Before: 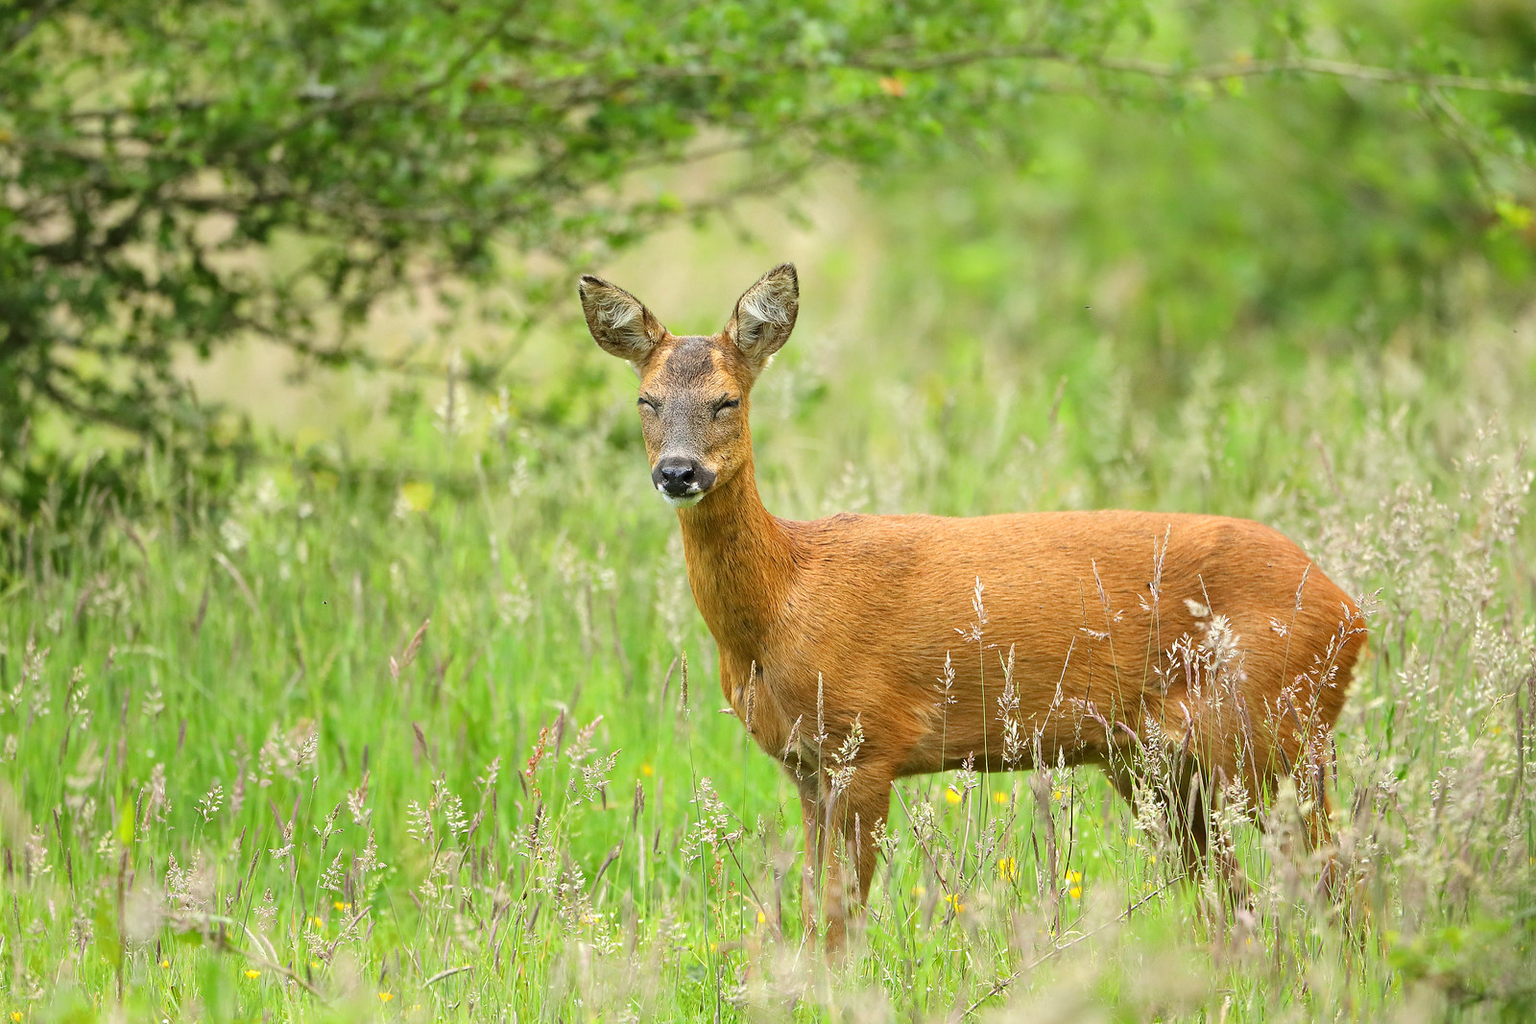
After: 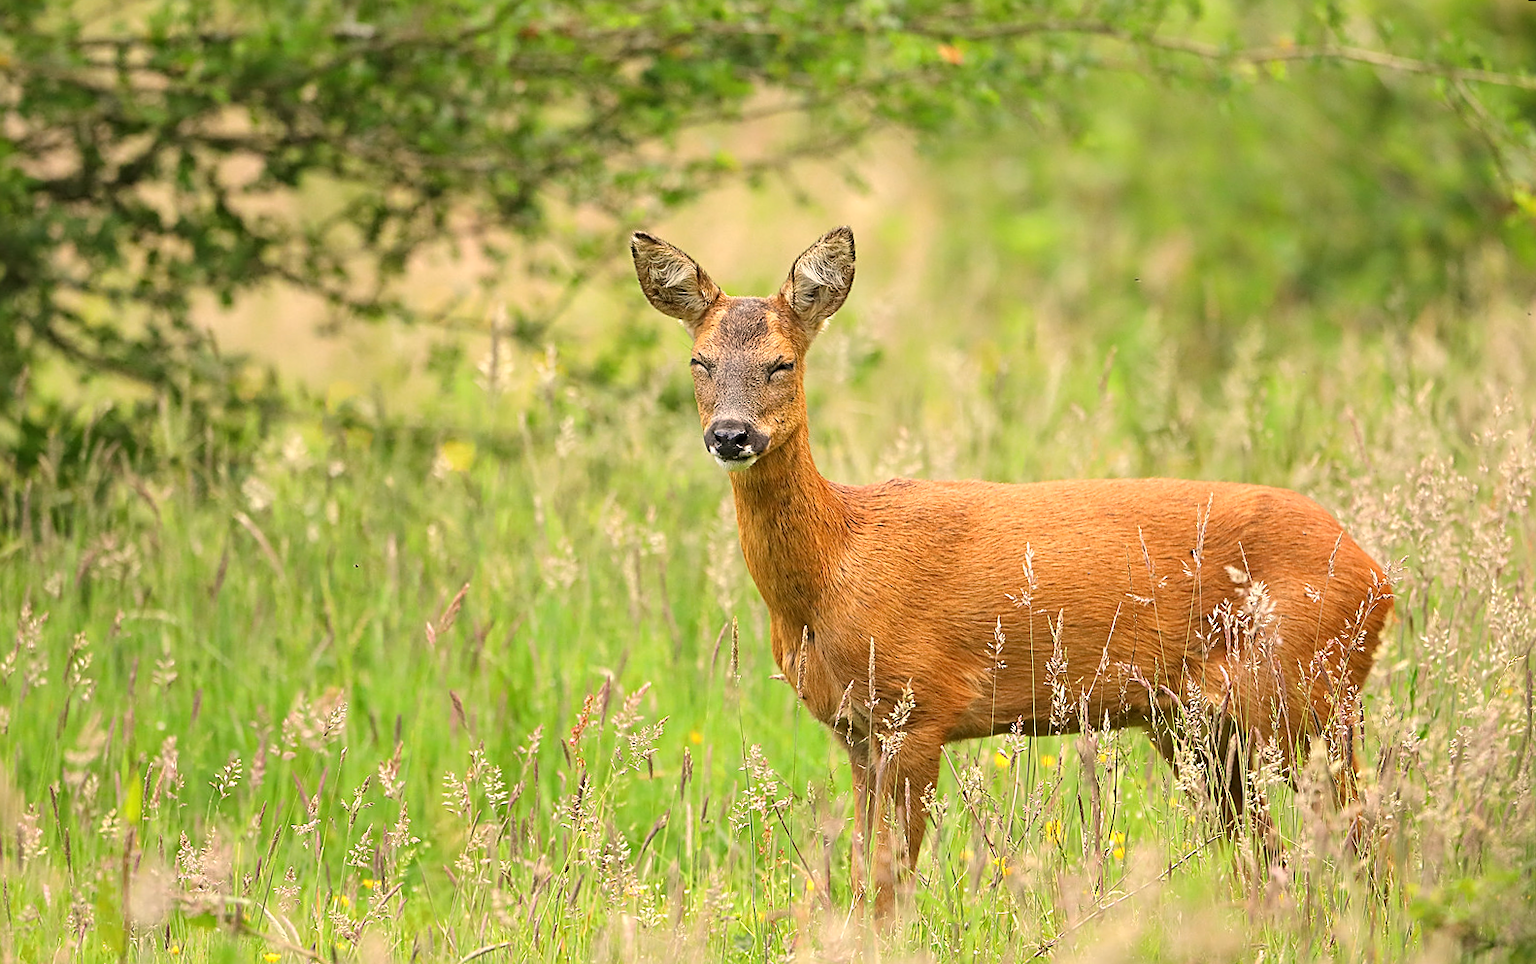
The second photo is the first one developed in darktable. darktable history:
white balance: red 1.127, blue 0.943
rotate and perspective: rotation 0.679°, lens shift (horizontal) 0.136, crop left 0.009, crop right 0.991, crop top 0.078, crop bottom 0.95
sharpen: on, module defaults
